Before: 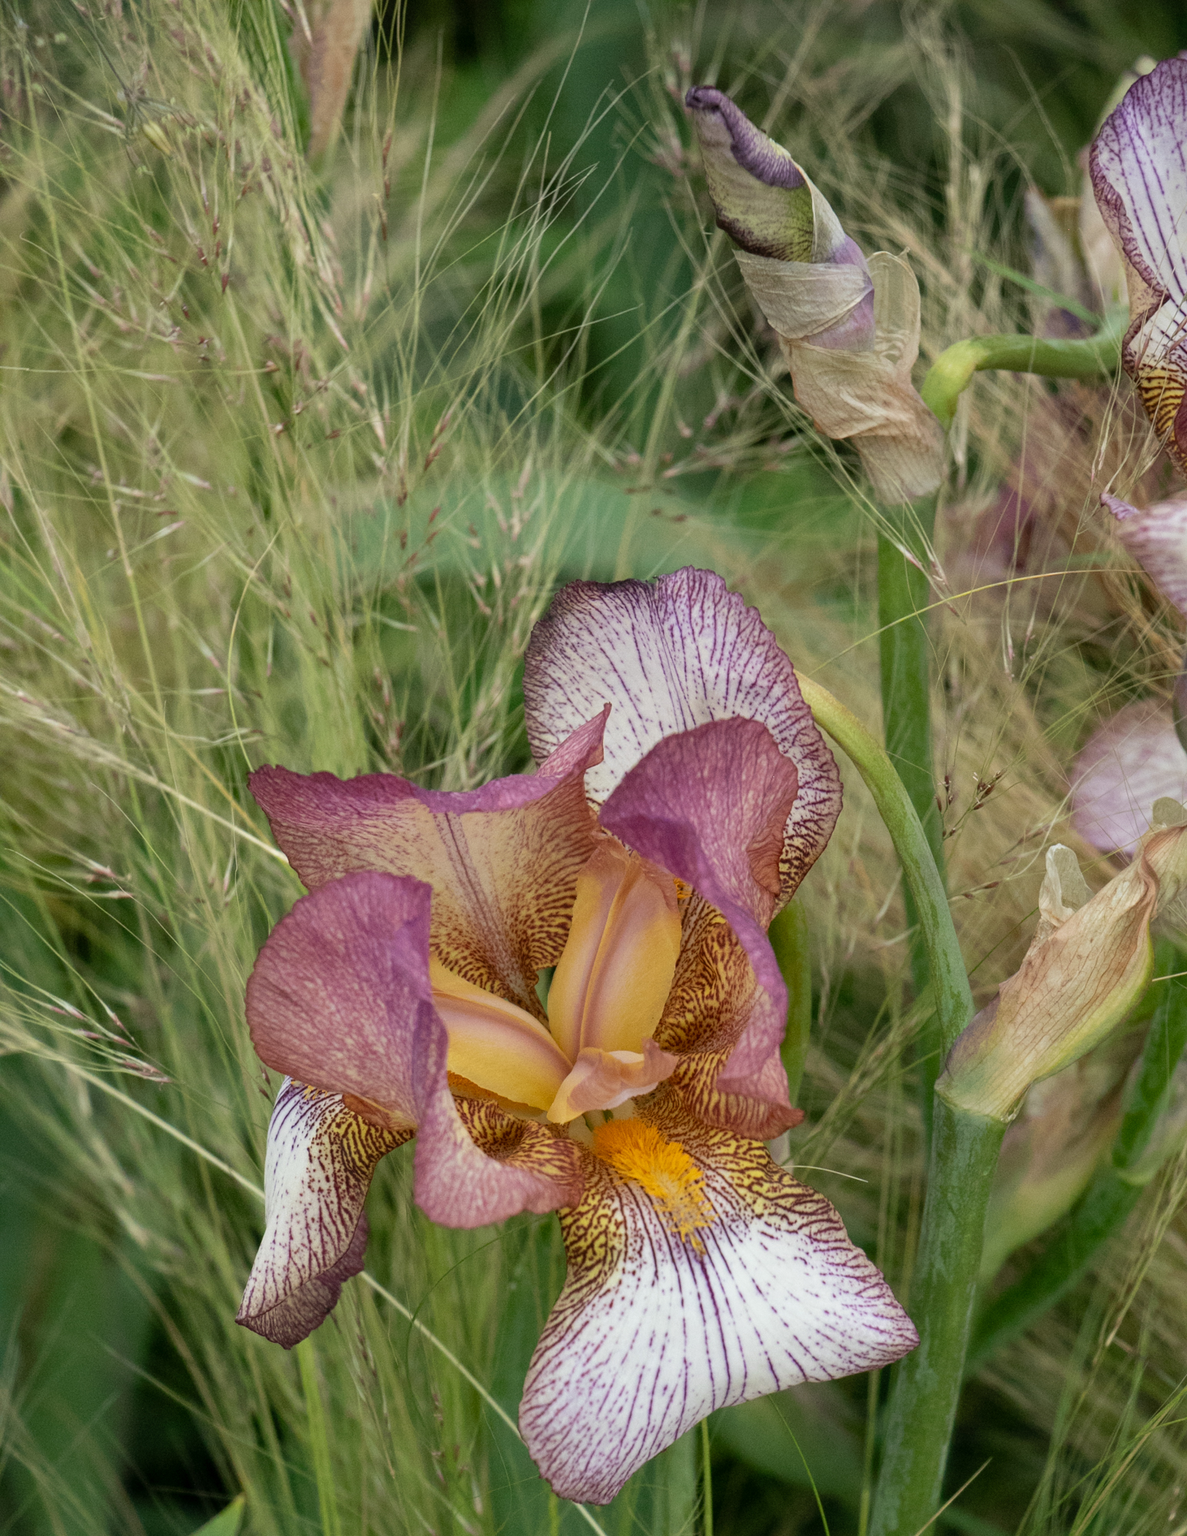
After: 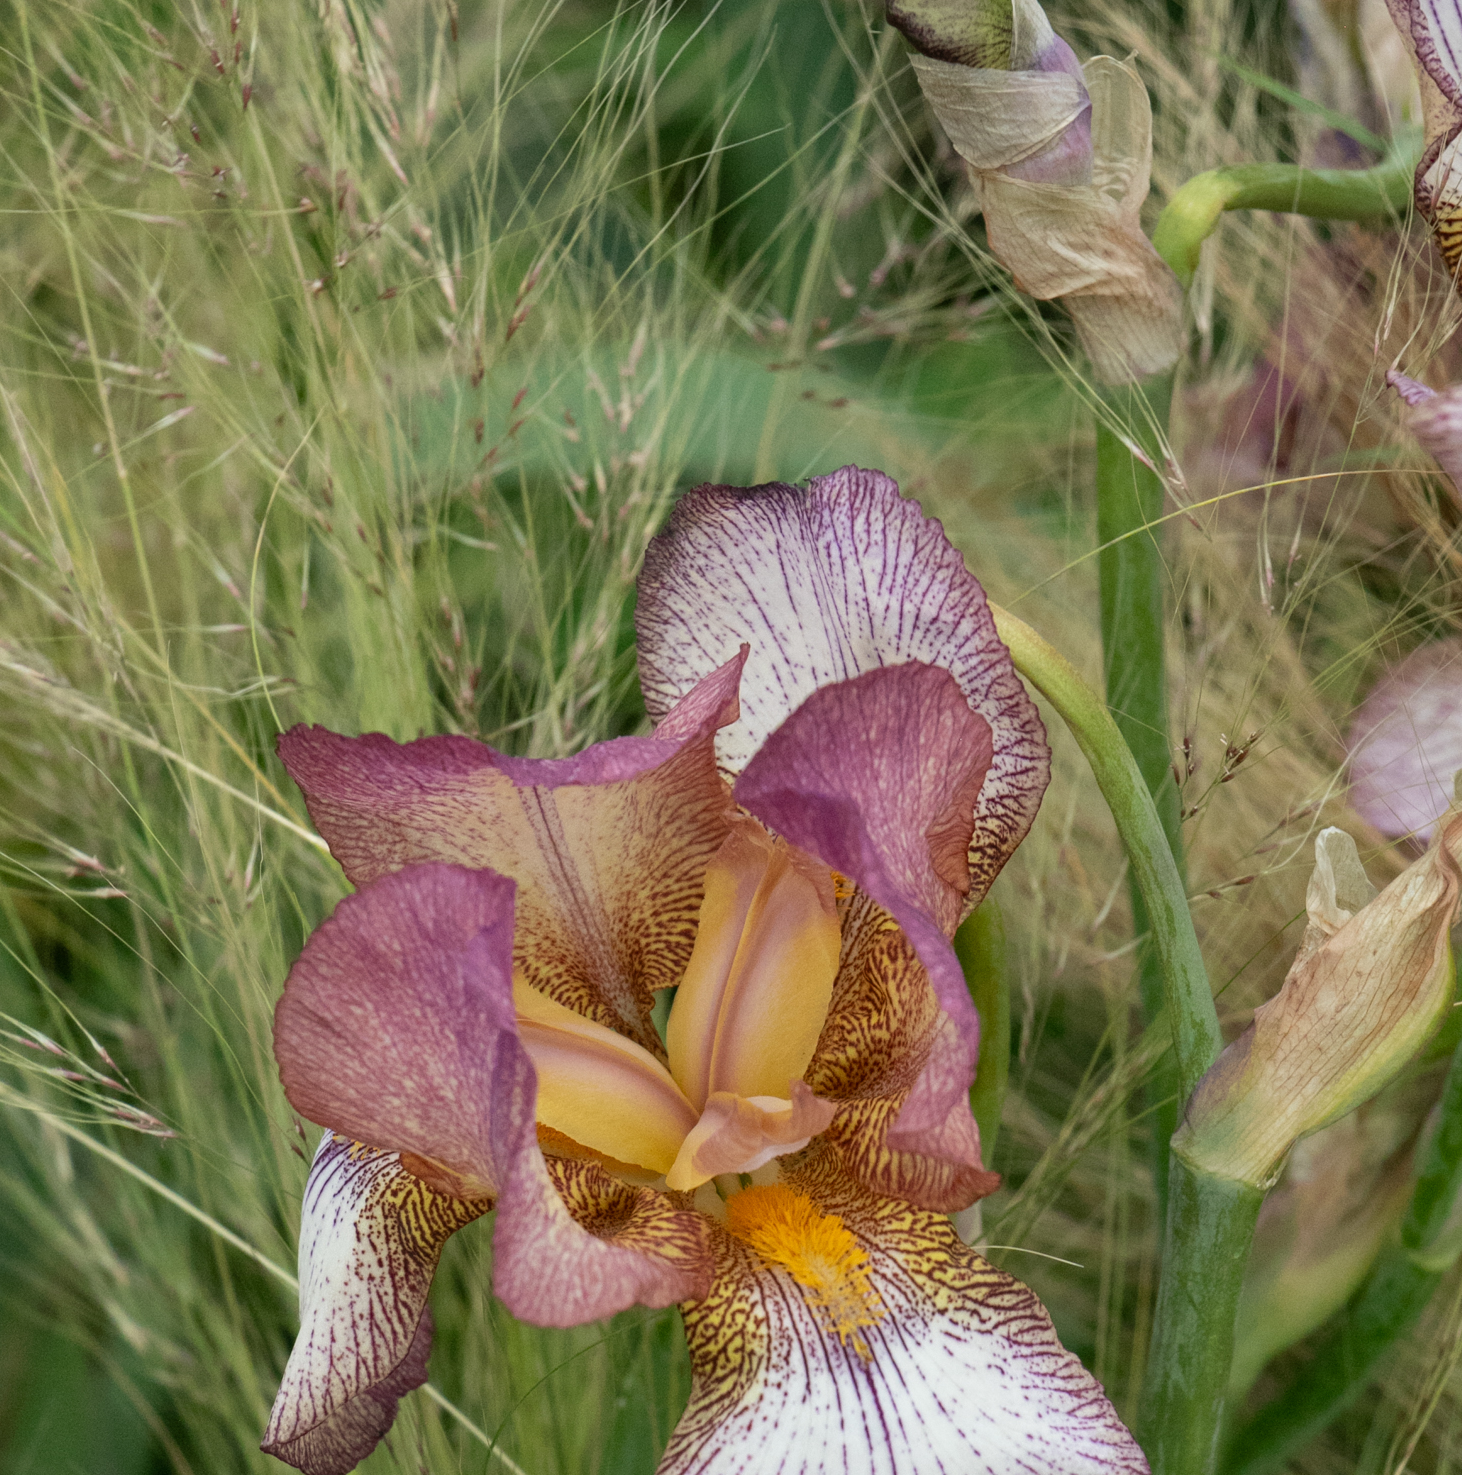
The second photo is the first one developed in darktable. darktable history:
crop and rotate: left 2.988%, top 13.625%, right 2.326%, bottom 12.583%
